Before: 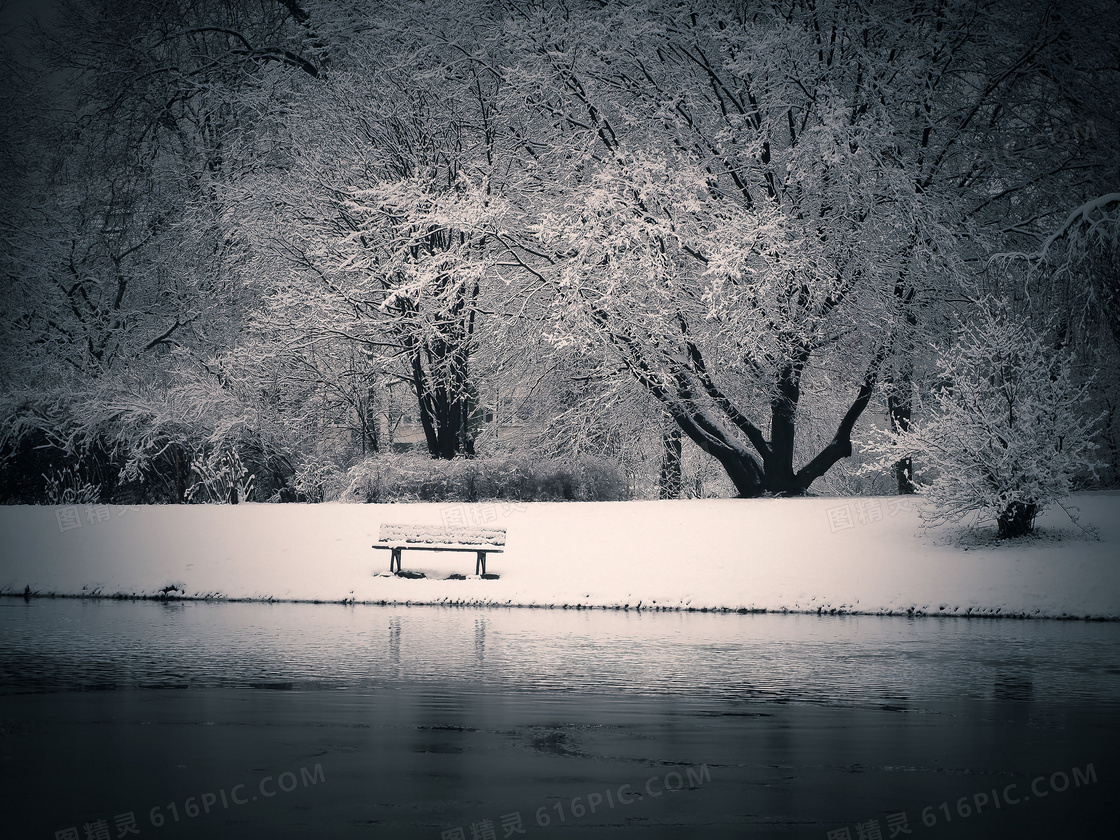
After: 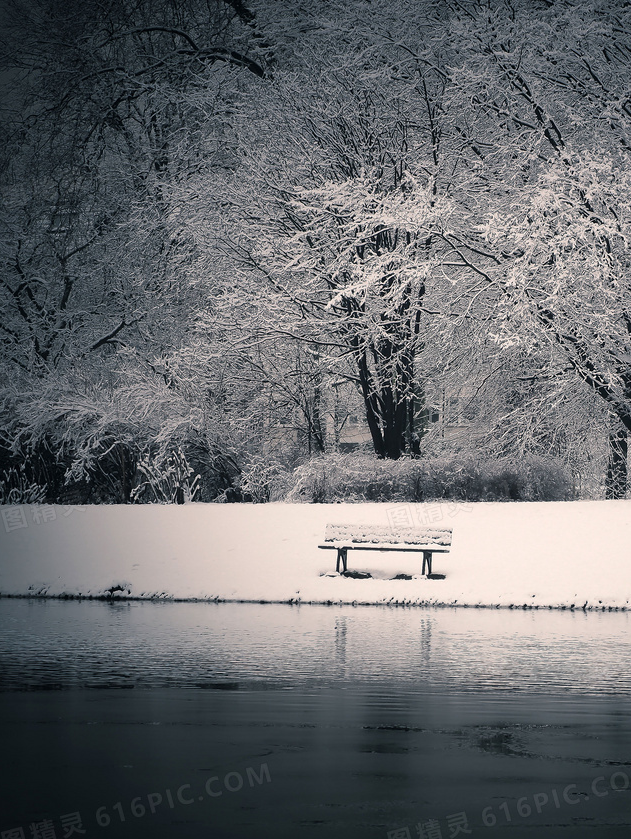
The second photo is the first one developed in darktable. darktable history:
crop: left 4.826%, right 38.834%
